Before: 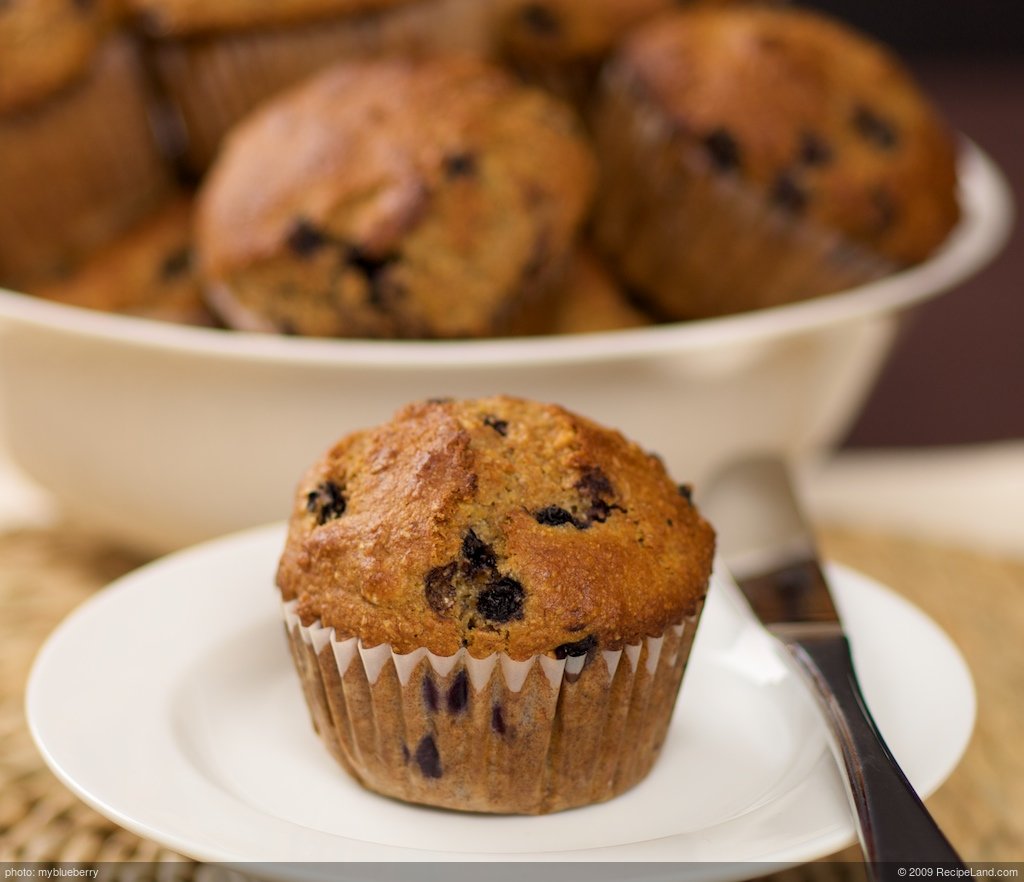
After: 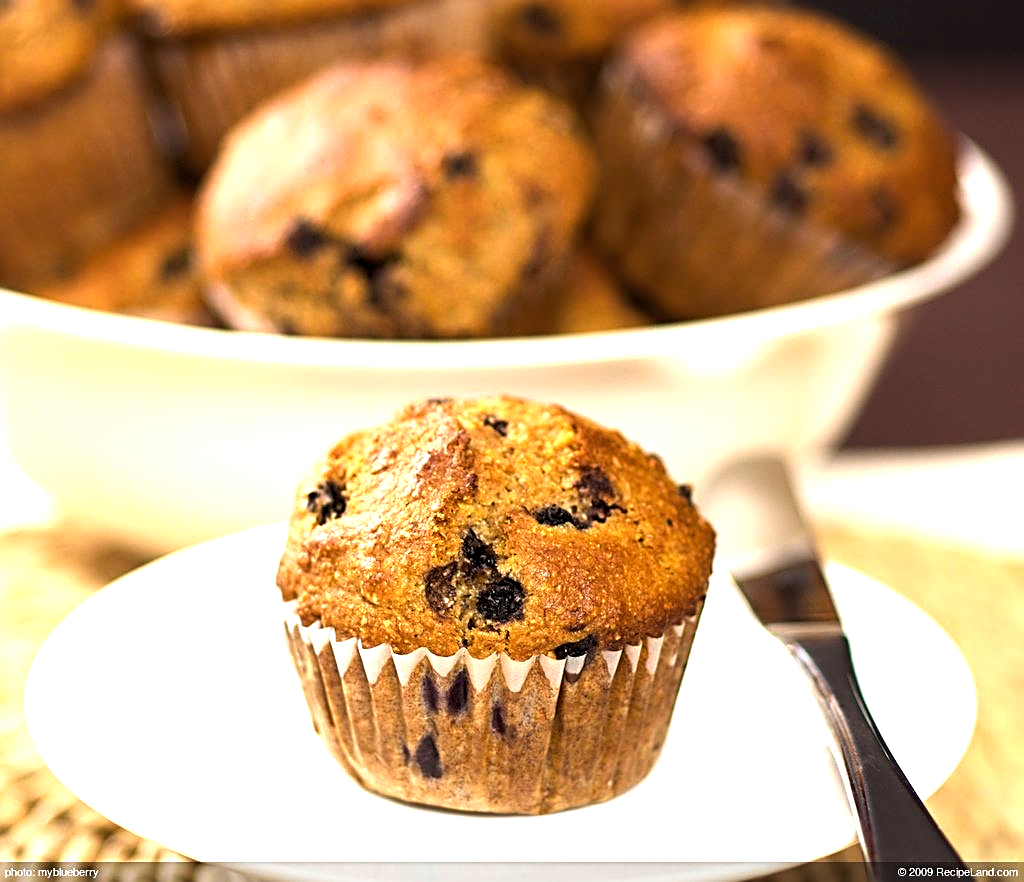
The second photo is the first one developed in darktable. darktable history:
color balance rgb: shadows lift › chroma 1.006%, shadows lift › hue 31.43°, white fulcrum 0.982 EV, perceptual saturation grading › global saturation 0.407%, perceptual saturation grading › mid-tones 11.294%, perceptual brilliance grading › global brilliance 14.664%, perceptual brilliance grading › shadows -34.452%, global vibrance 3.517%
exposure: exposure 0.946 EV, compensate highlight preservation false
sharpen: radius 2.628, amount 0.689
